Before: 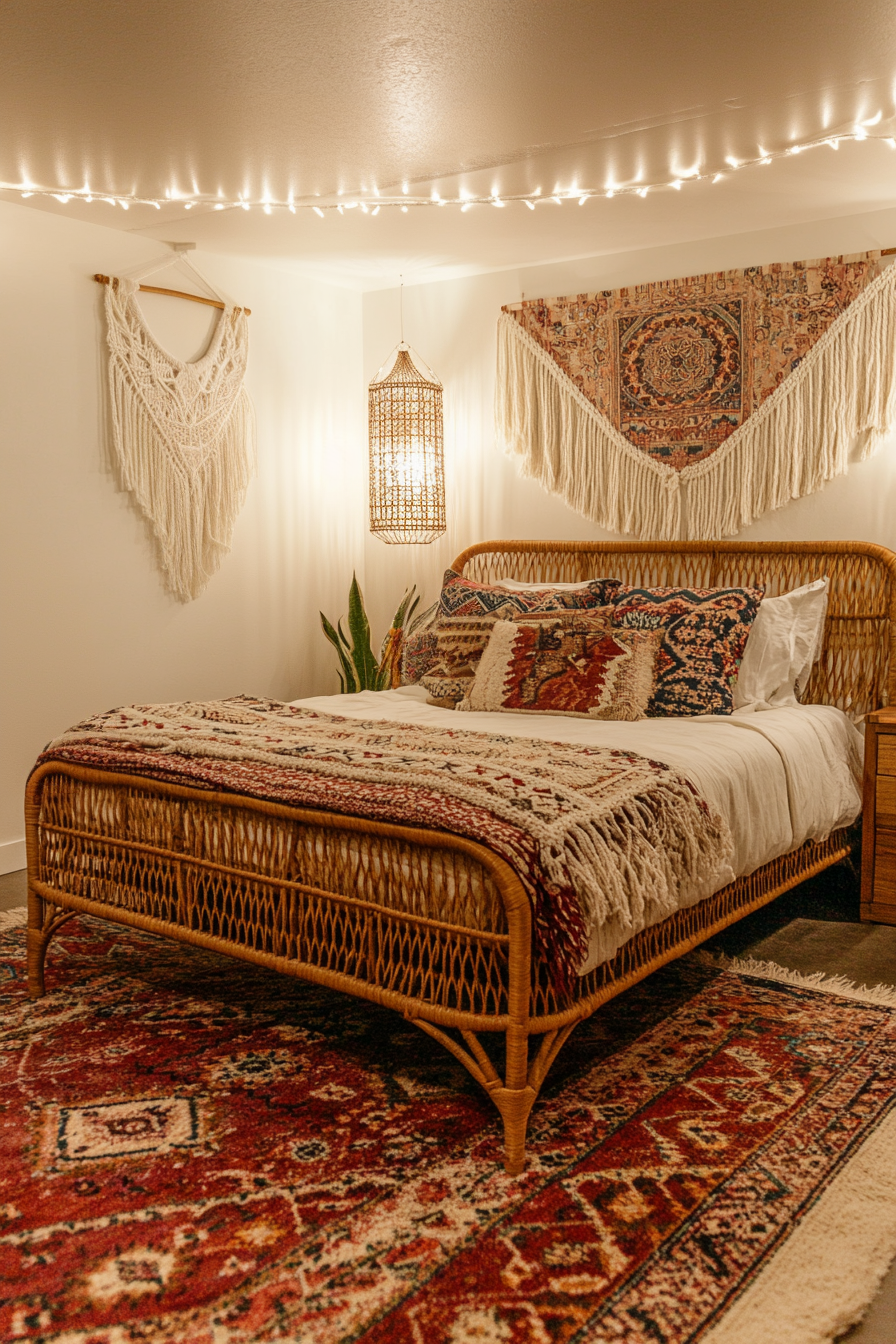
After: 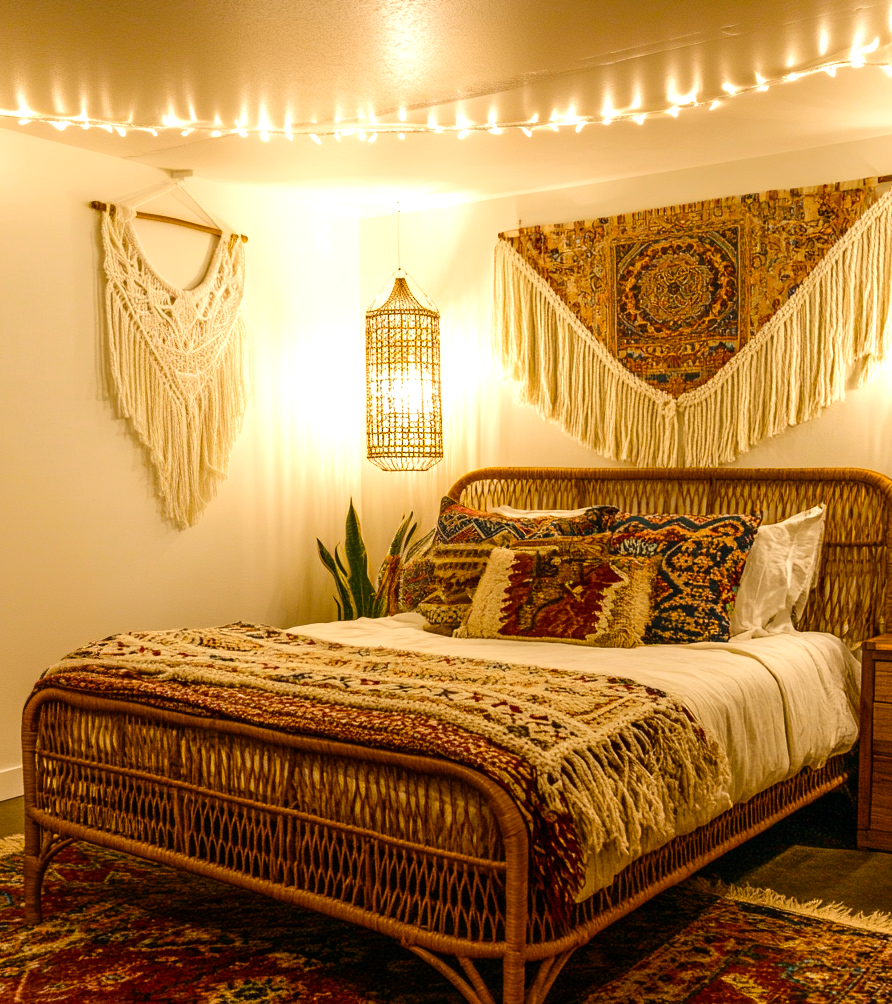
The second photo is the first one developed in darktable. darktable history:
crop: left 0.404%, top 5.471%, bottom 19.826%
color balance rgb: shadows lift › luminance -9.913%, perceptual saturation grading › global saturation 29.367%, perceptual brilliance grading › global brilliance 15.283%, perceptual brilliance grading › shadows -35.453%, global vibrance 40.088%
tone equalizer: edges refinement/feathering 500, mask exposure compensation -1.57 EV, preserve details no
